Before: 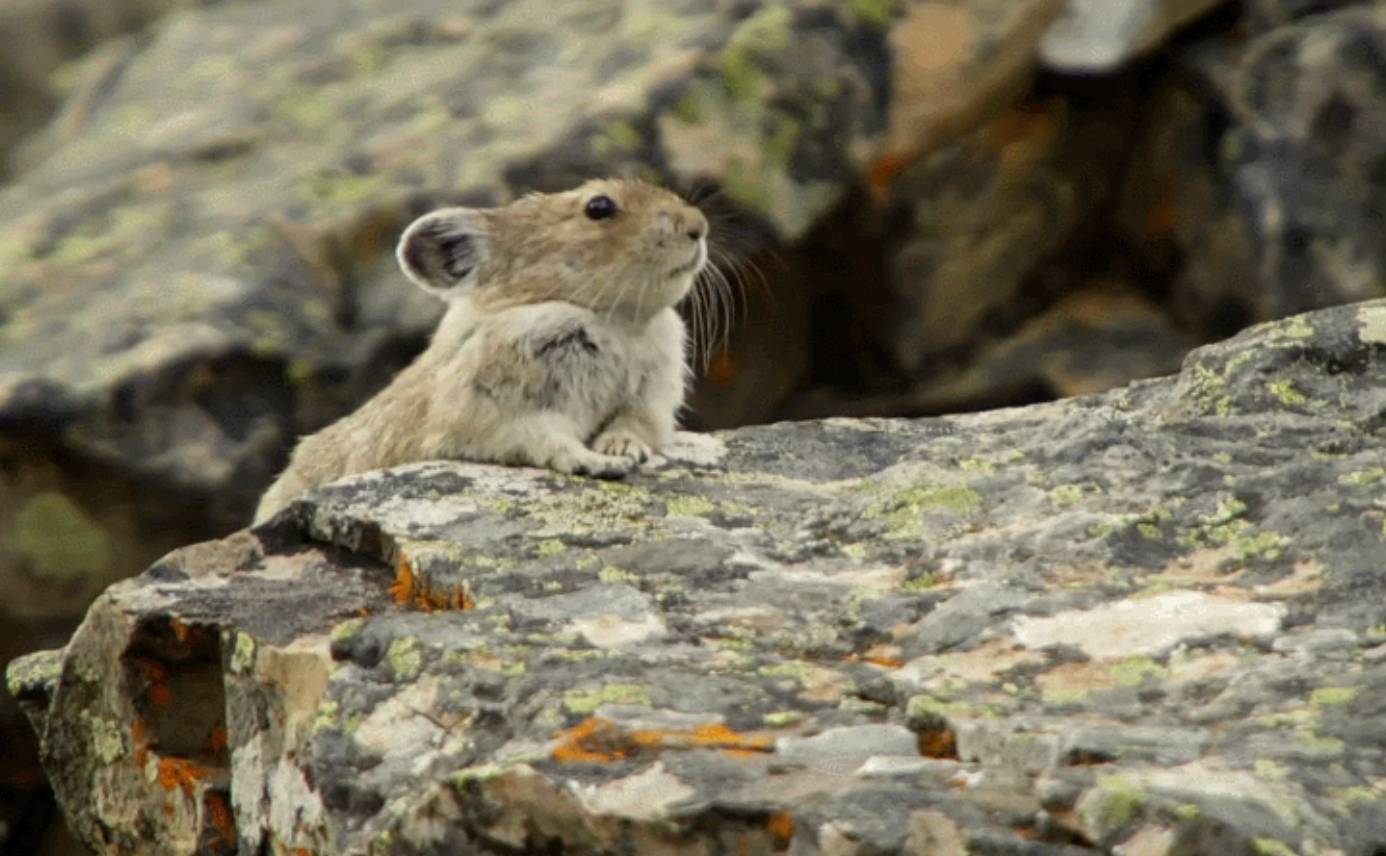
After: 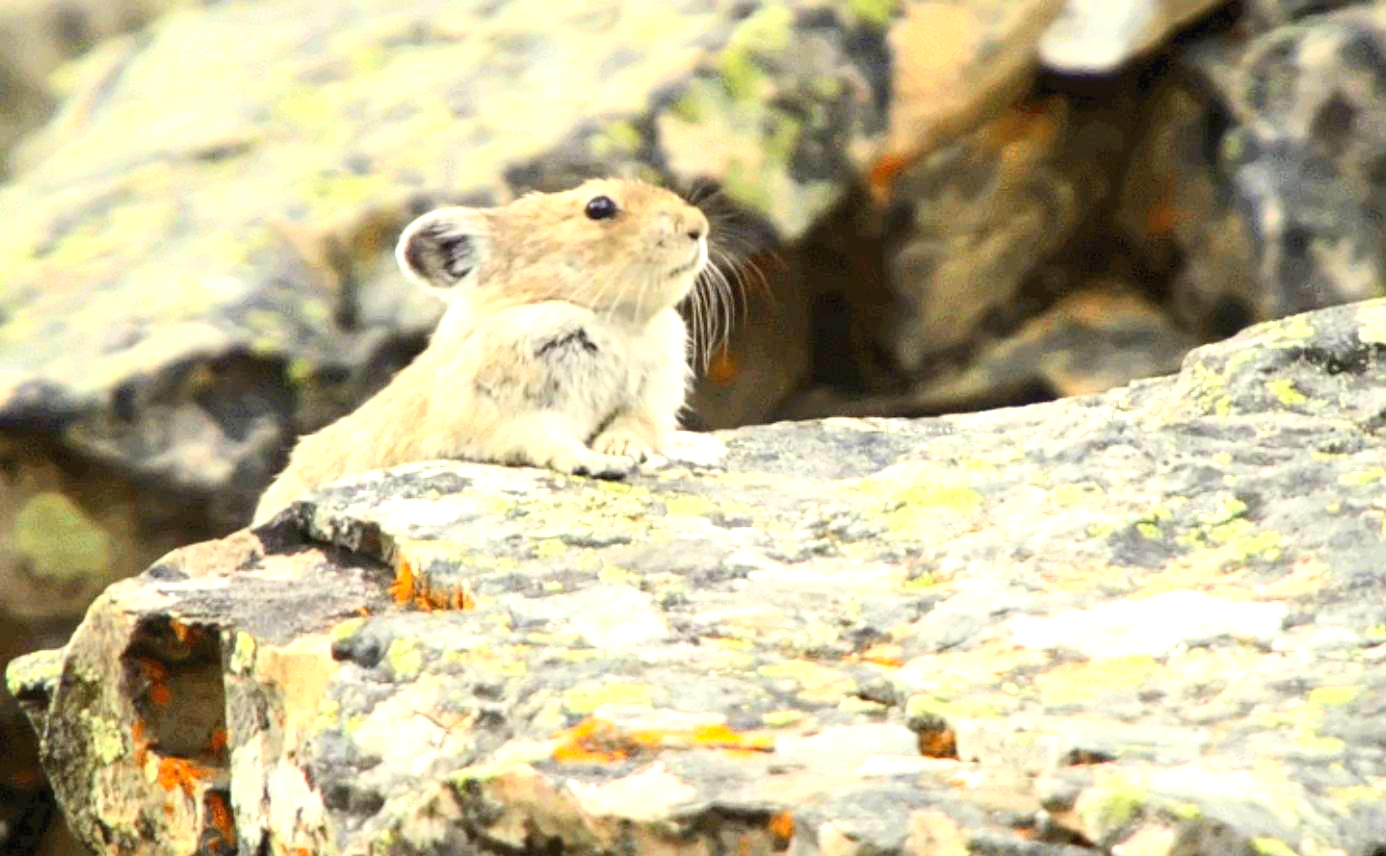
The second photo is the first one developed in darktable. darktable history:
exposure: black level correction 0, exposure 1.478 EV, compensate highlight preservation false
contrast brightness saturation: contrast 0.203, brightness 0.163, saturation 0.226
